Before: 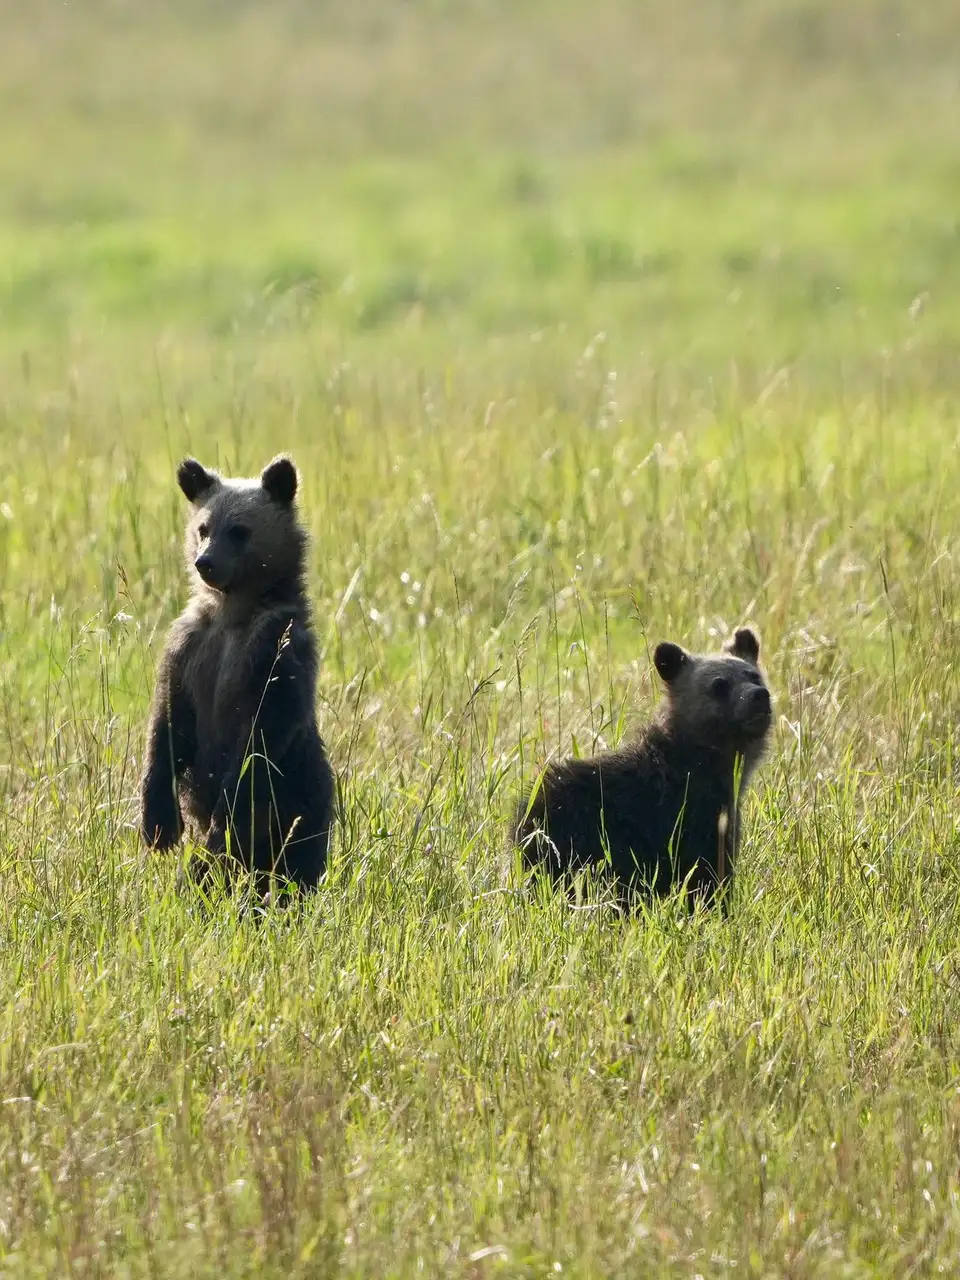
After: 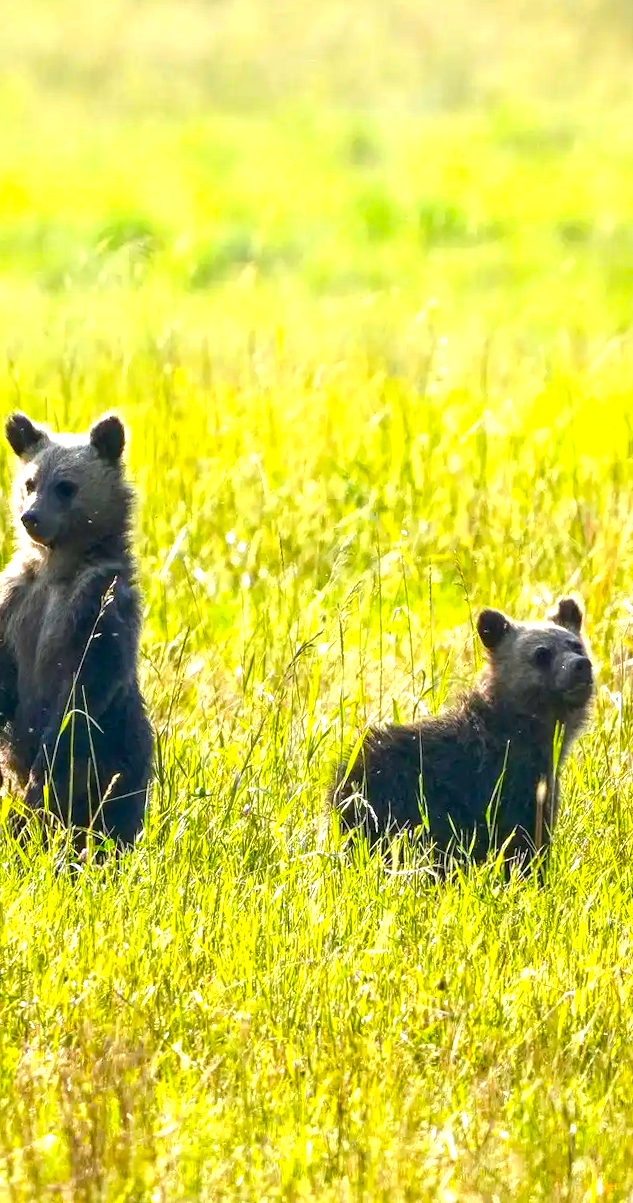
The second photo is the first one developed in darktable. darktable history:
local contrast: detail 130%
color balance rgb: linear chroma grading › global chroma 15%, perceptual saturation grading › global saturation 30%
exposure: black level correction 0.001, exposure 1.05 EV, compensate exposure bias true, compensate highlight preservation false
rotate and perspective: rotation 1.57°, crop left 0.018, crop right 0.982, crop top 0.039, crop bottom 0.961
crop and rotate: left 18.442%, right 15.508%
